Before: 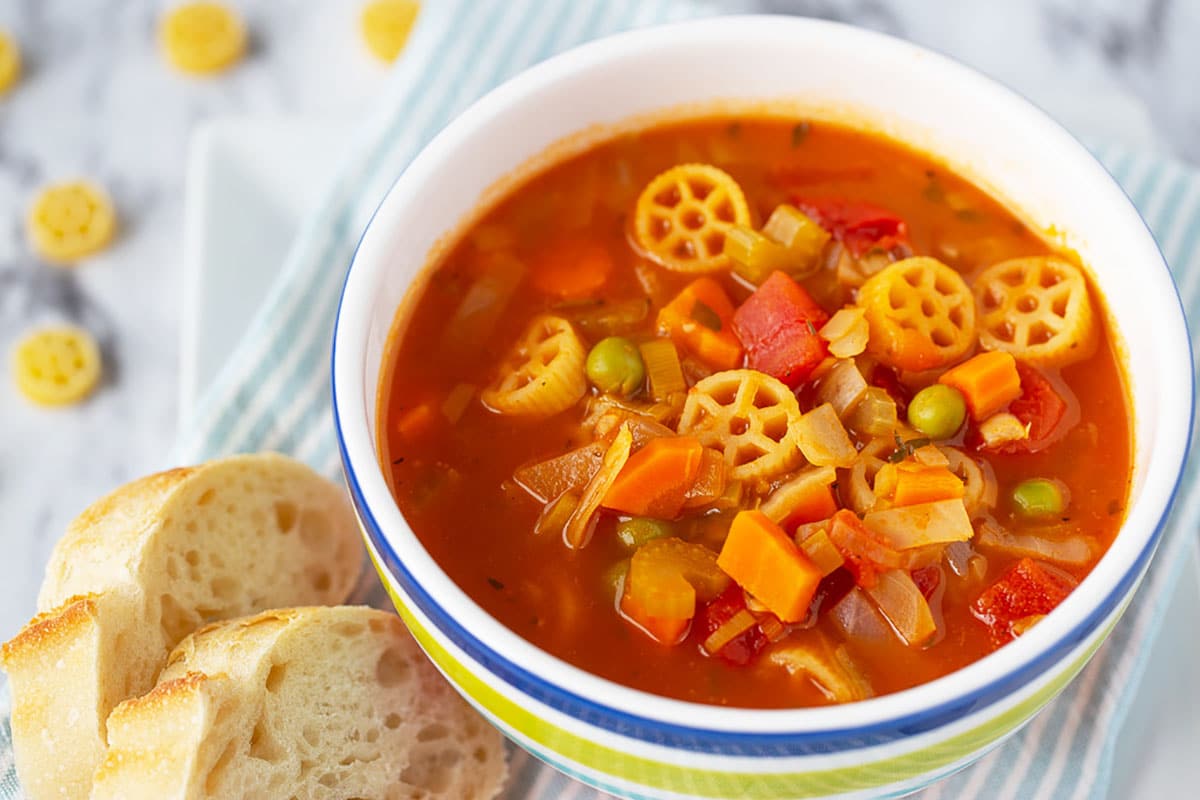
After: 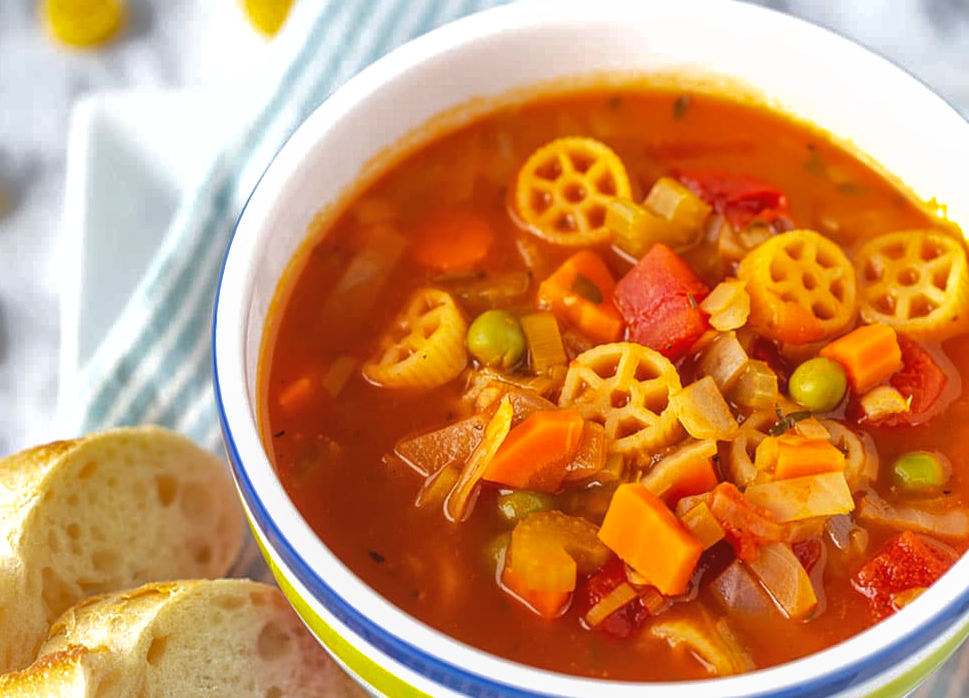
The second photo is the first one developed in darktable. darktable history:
shadows and highlights: shadows 39.86, highlights -59.97
levels: levels [0.062, 0.494, 0.925]
local contrast: detail 109%
crop: left 9.982%, top 3.484%, right 9.254%, bottom 9.192%
